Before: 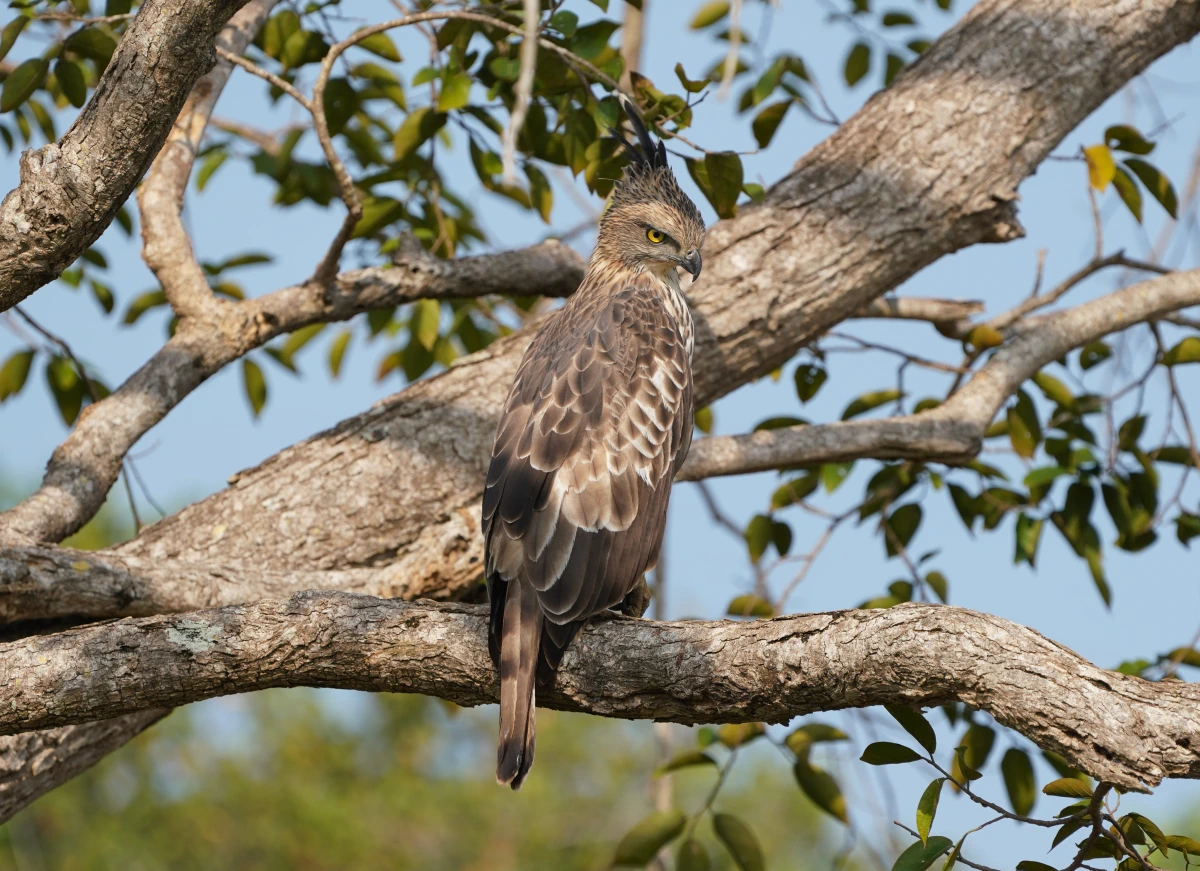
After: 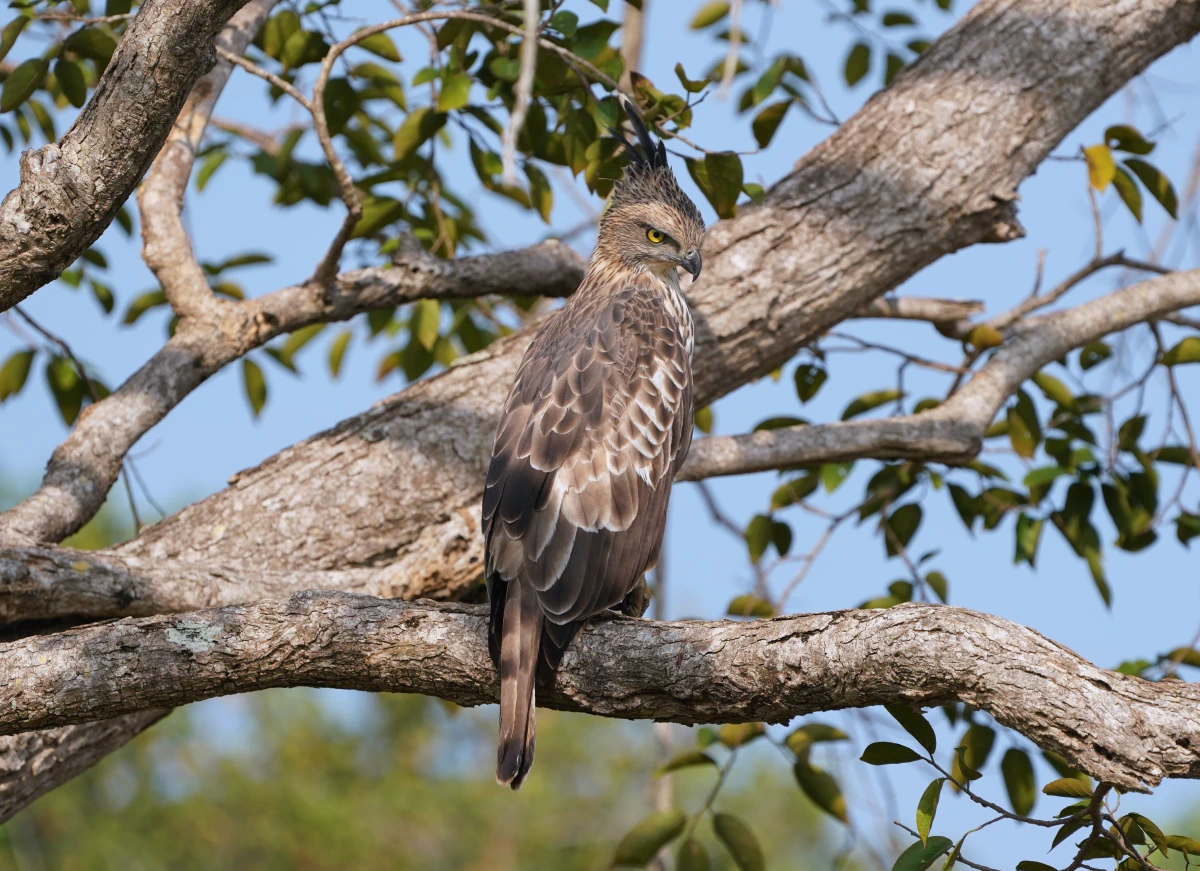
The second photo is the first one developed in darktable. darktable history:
color calibration: illuminant as shot in camera, x 0.358, y 0.373, temperature 4628.91 K, saturation algorithm version 1 (2020)
